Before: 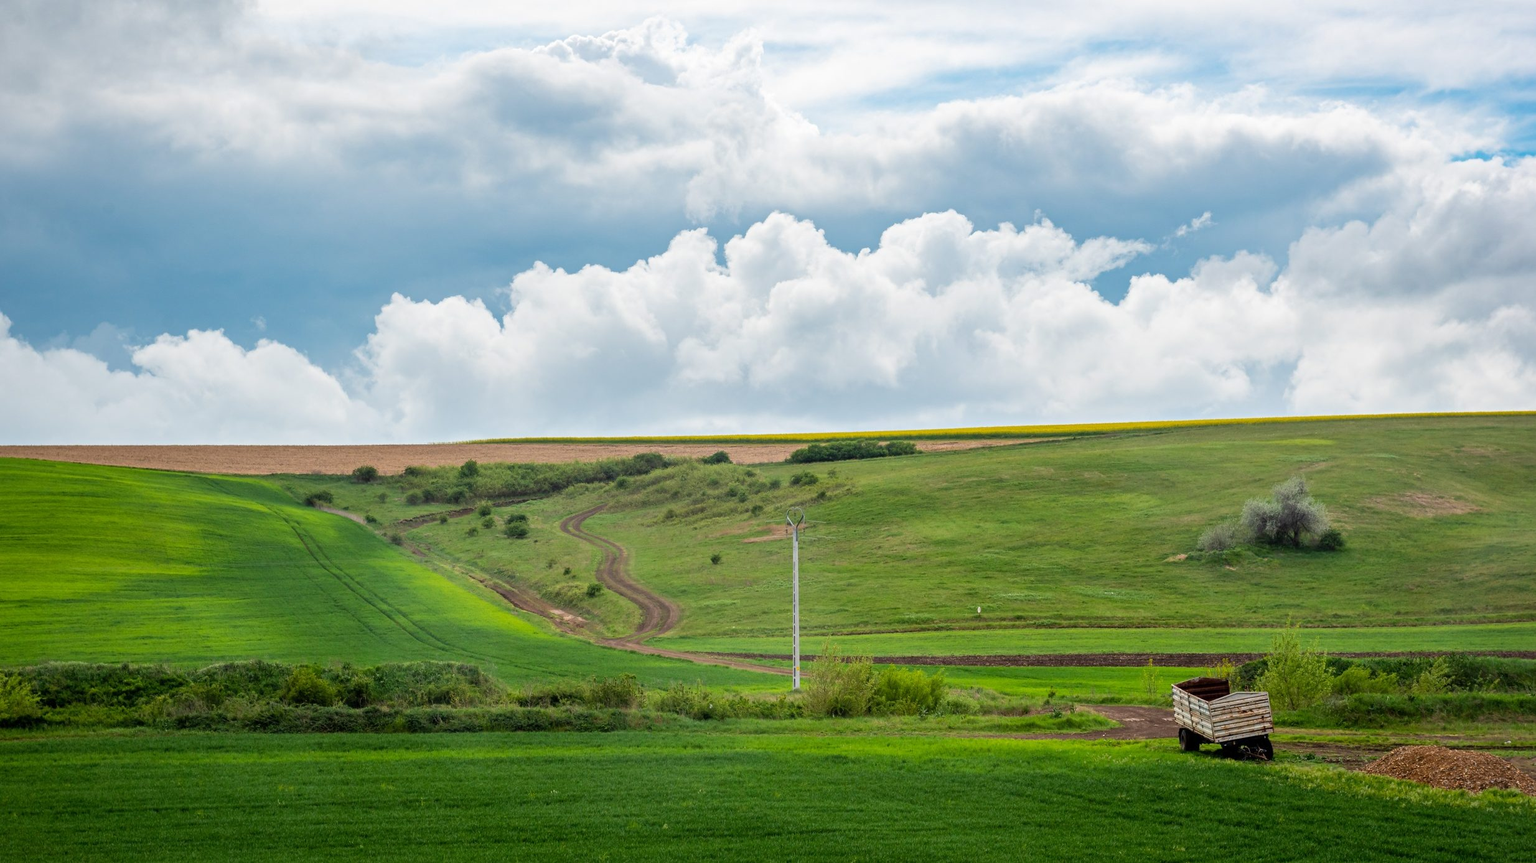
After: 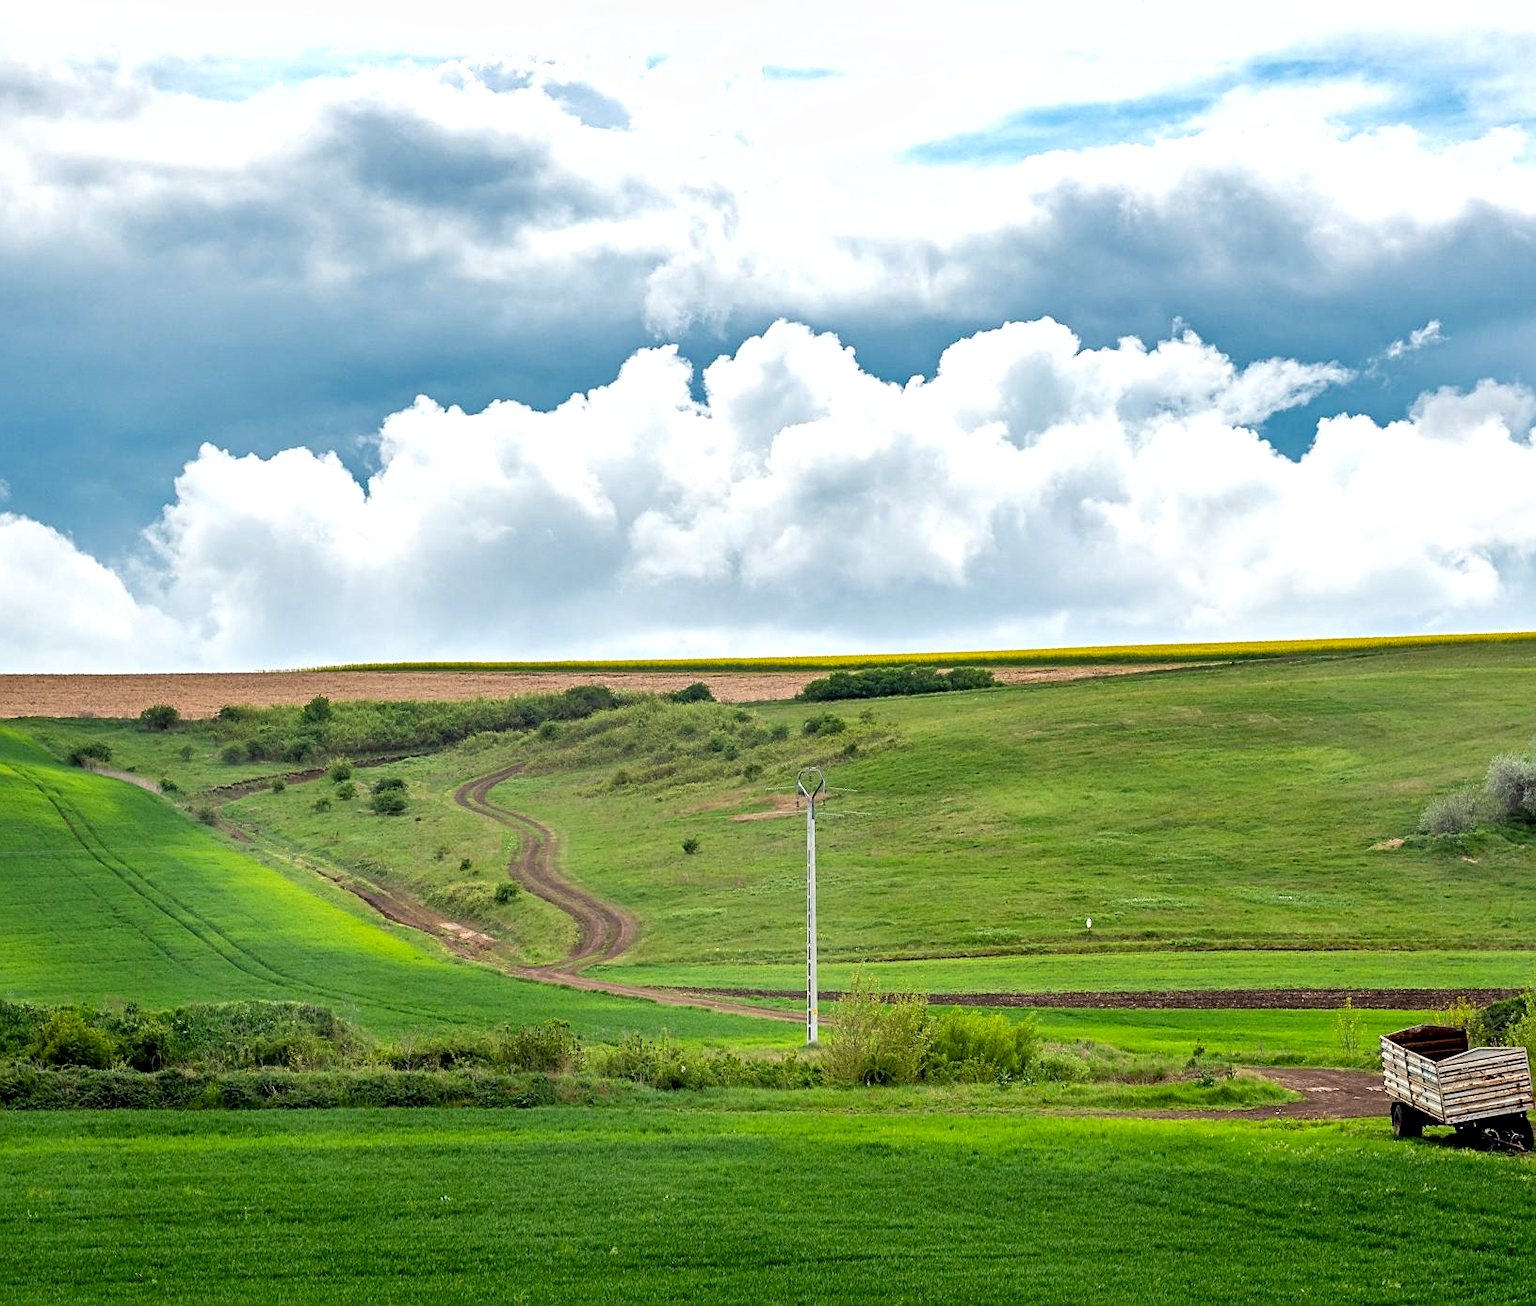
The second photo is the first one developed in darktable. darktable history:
sharpen: on, module defaults
shadows and highlights: soften with gaussian
crop: left 16.931%, right 16.973%
exposure: black level correction 0.004, exposure 0.41 EV, compensate highlight preservation false
